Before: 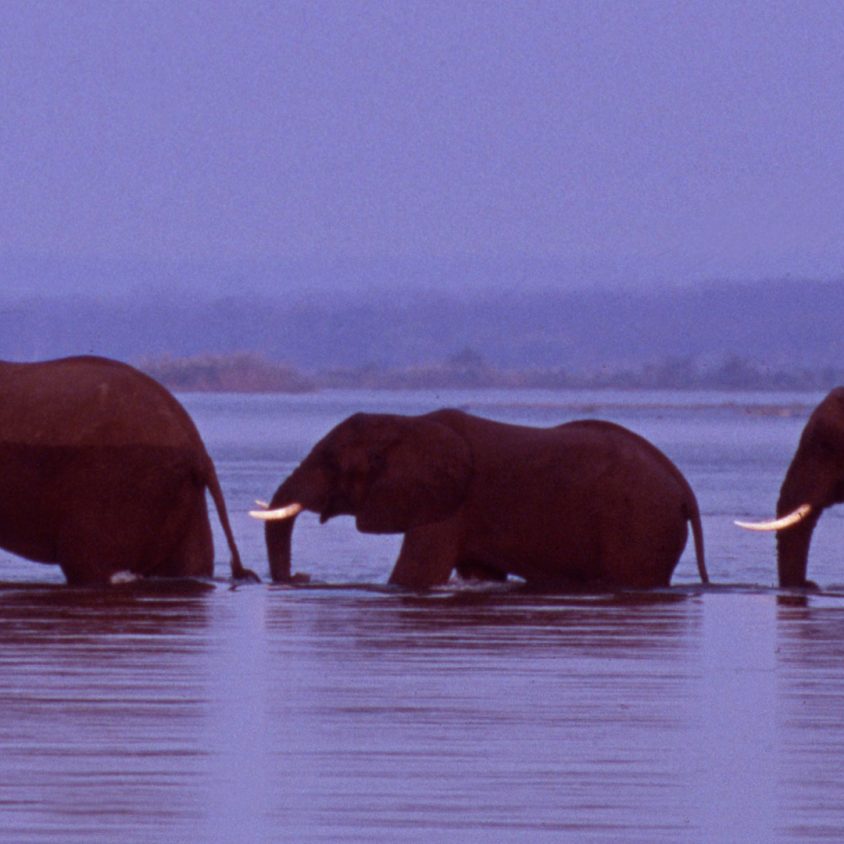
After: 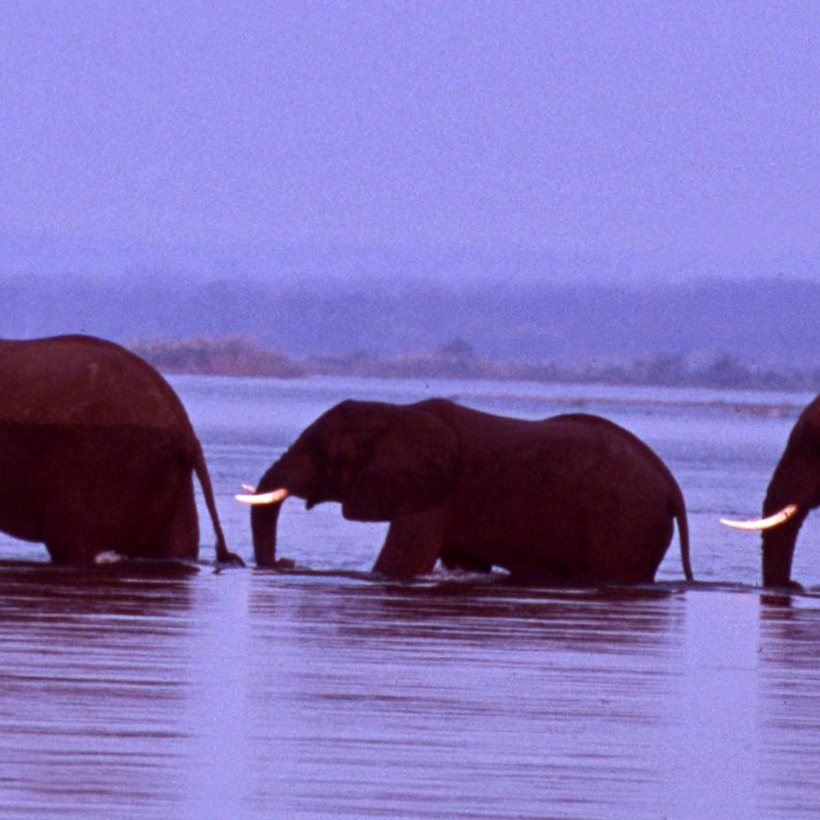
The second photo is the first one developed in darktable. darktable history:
local contrast: mode bilateral grid, contrast 20, coarseness 50, detail 120%, midtone range 0.2
tone equalizer: -8 EV -0.417 EV, -7 EV -0.389 EV, -6 EV -0.333 EV, -5 EV -0.222 EV, -3 EV 0.222 EV, -2 EV 0.333 EV, -1 EV 0.389 EV, +0 EV 0.417 EV, edges refinement/feathering 500, mask exposure compensation -1.57 EV, preserve details no
levels: levels [0, 0.474, 0.947]
color balance: output saturation 110%
crop and rotate: angle -1.69°
